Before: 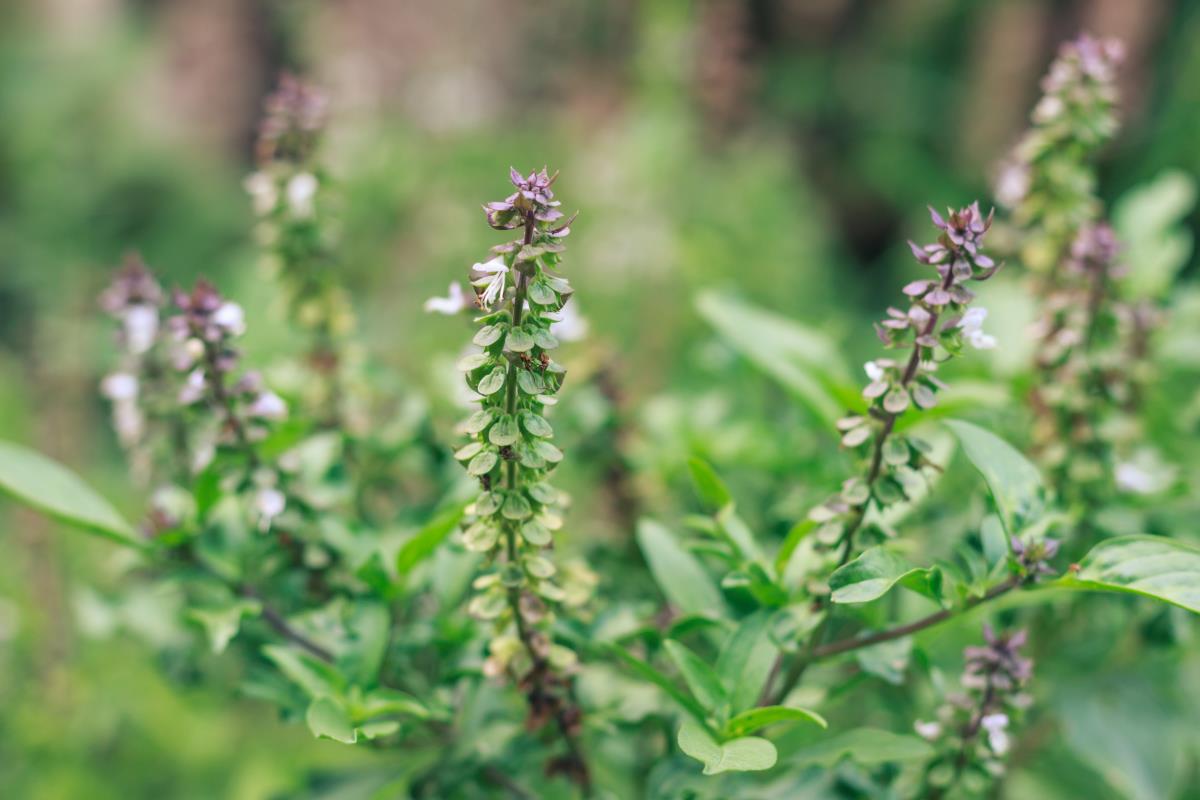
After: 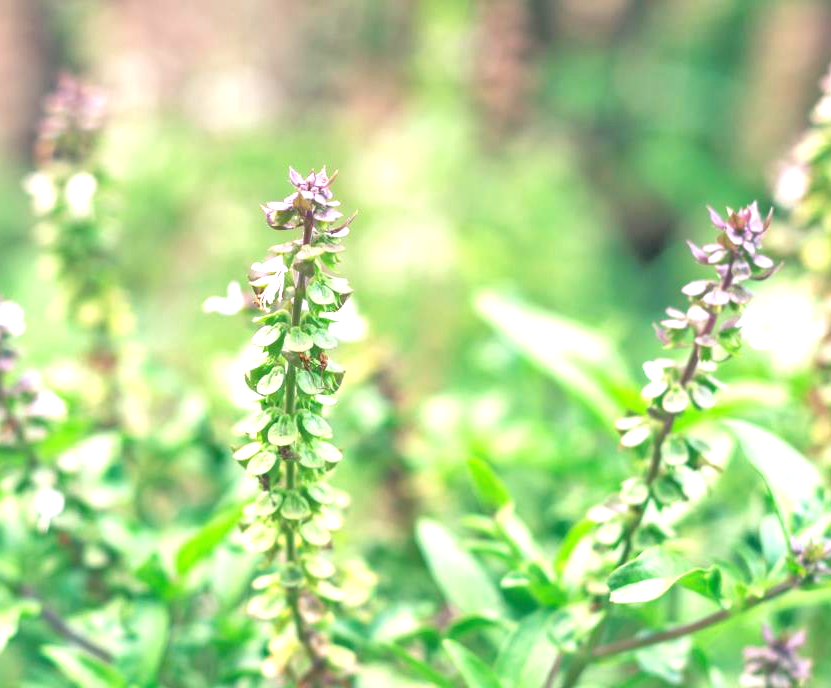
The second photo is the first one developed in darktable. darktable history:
tone equalizer: -7 EV 0.15 EV, -6 EV 0.6 EV, -5 EV 1.15 EV, -4 EV 1.33 EV, -3 EV 1.15 EV, -2 EV 0.6 EV, -1 EV 0.15 EV, mask exposure compensation -0.5 EV
crop: left 18.479%, right 12.2%, bottom 13.971%
exposure: black level correction 0, exposure 1.2 EV, compensate exposure bias true, compensate highlight preservation false
